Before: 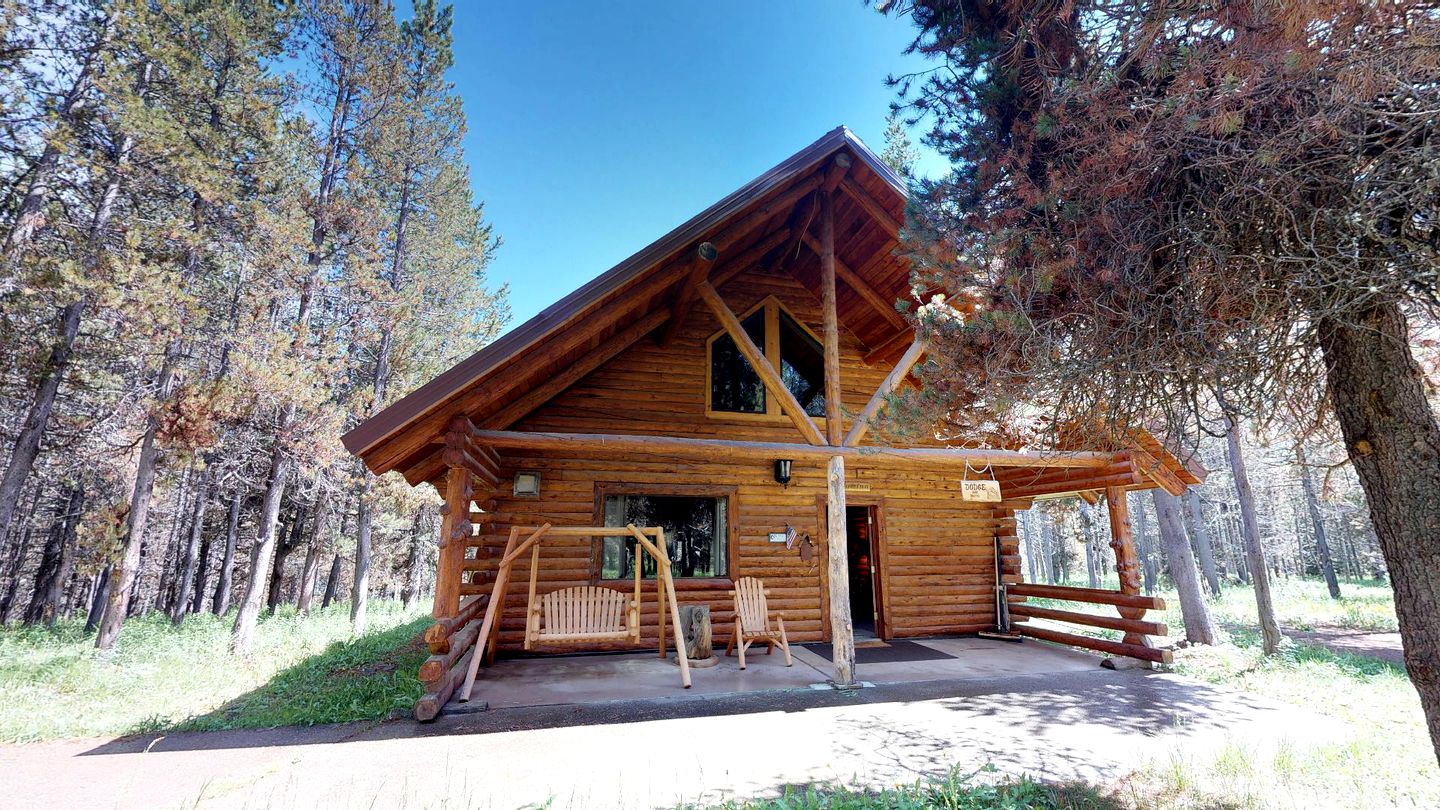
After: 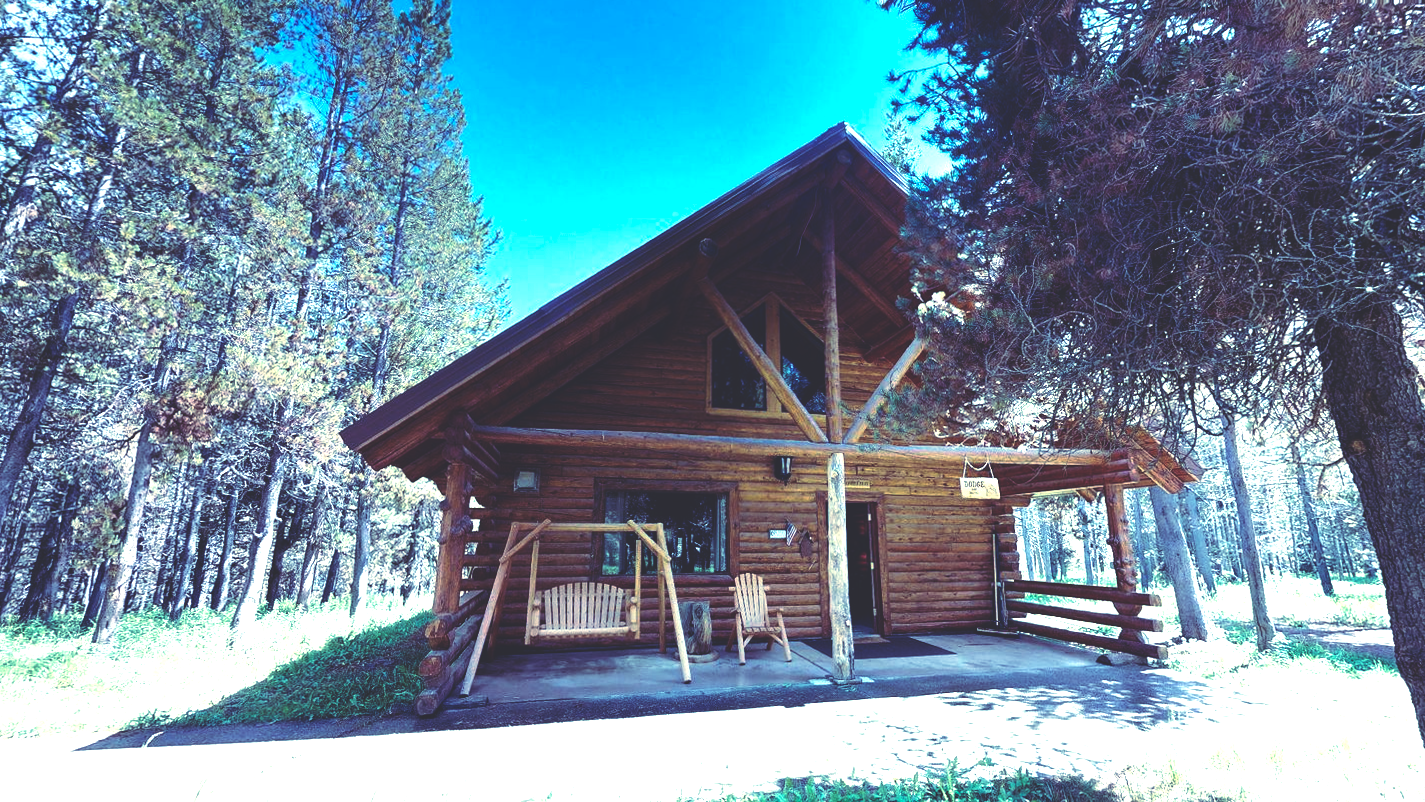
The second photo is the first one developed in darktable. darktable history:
rotate and perspective: rotation 0.174°, lens shift (vertical) 0.013, lens shift (horizontal) 0.019, shear 0.001, automatic cropping original format, crop left 0.007, crop right 0.991, crop top 0.016, crop bottom 0.997
tone equalizer: -8 EV -0.75 EV, -7 EV -0.7 EV, -6 EV -0.6 EV, -5 EV -0.4 EV, -3 EV 0.4 EV, -2 EV 0.6 EV, -1 EV 0.7 EV, +0 EV 0.75 EV, edges refinement/feathering 500, mask exposure compensation -1.57 EV, preserve details no
rgb curve: curves: ch0 [(0, 0.186) (0.314, 0.284) (0.576, 0.466) (0.805, 0.691) (0.936, 0.886)]; ch1 [(0, 0.186) (0.314, 0.284) (0.581, 0.534) (0.771, 0.746) (0.936, 0.958)]; ch2 [(0, 0.216) (0.275, 0.39) (1, 1)], mode RGB, independent channels, compensate middle gray true, preserve colors none
